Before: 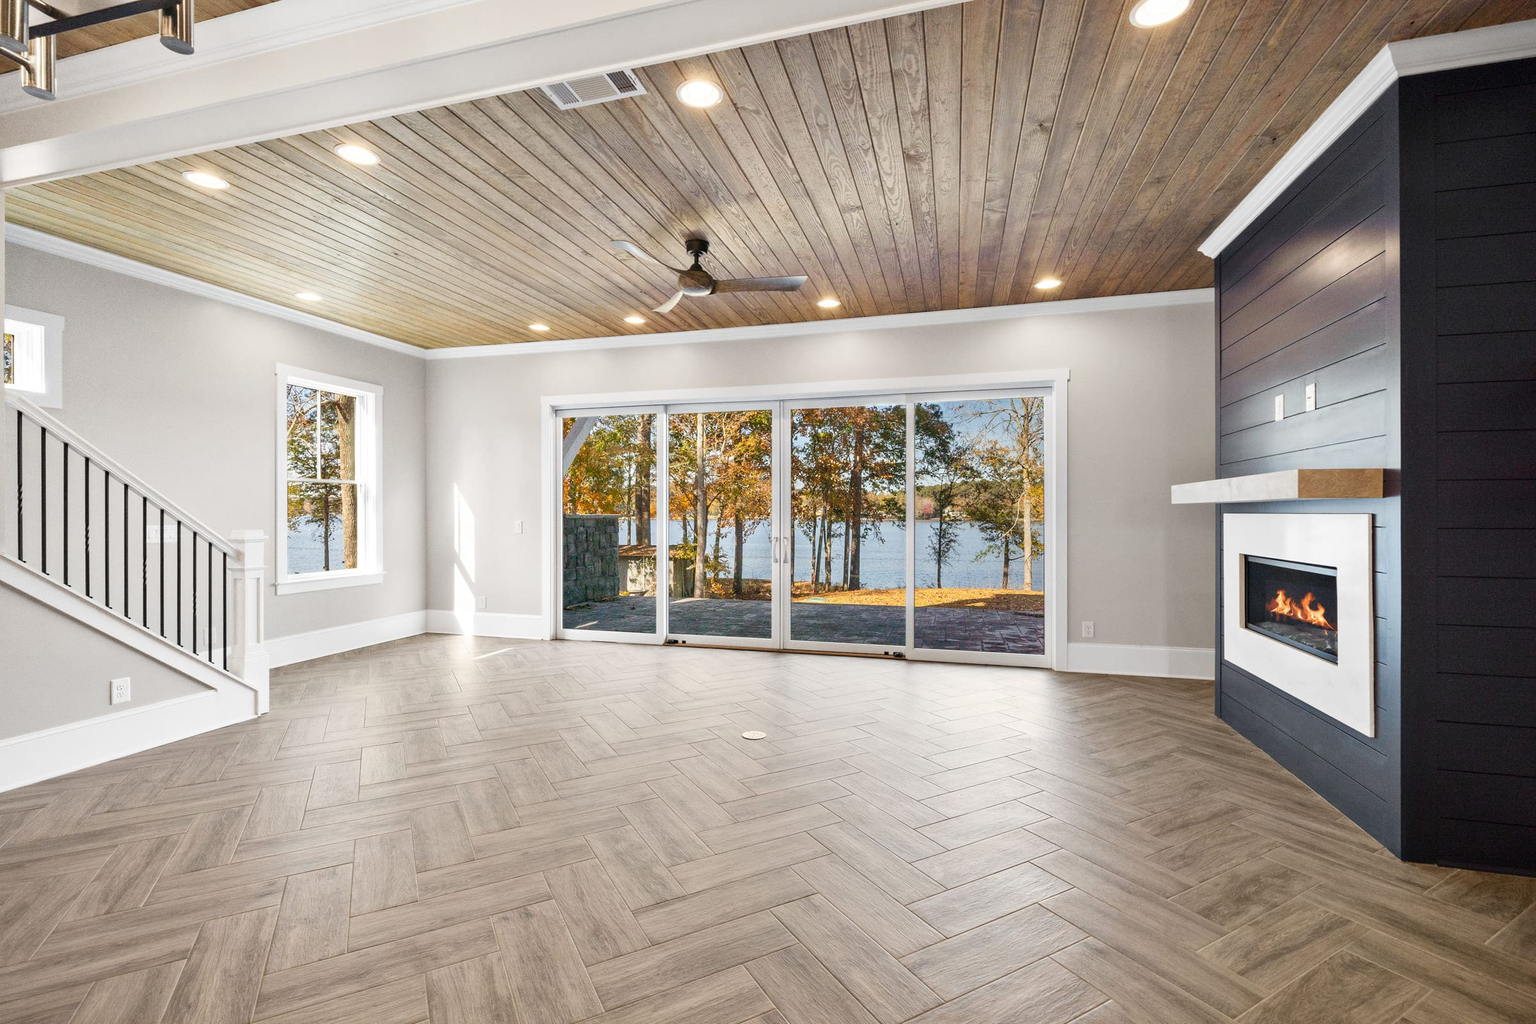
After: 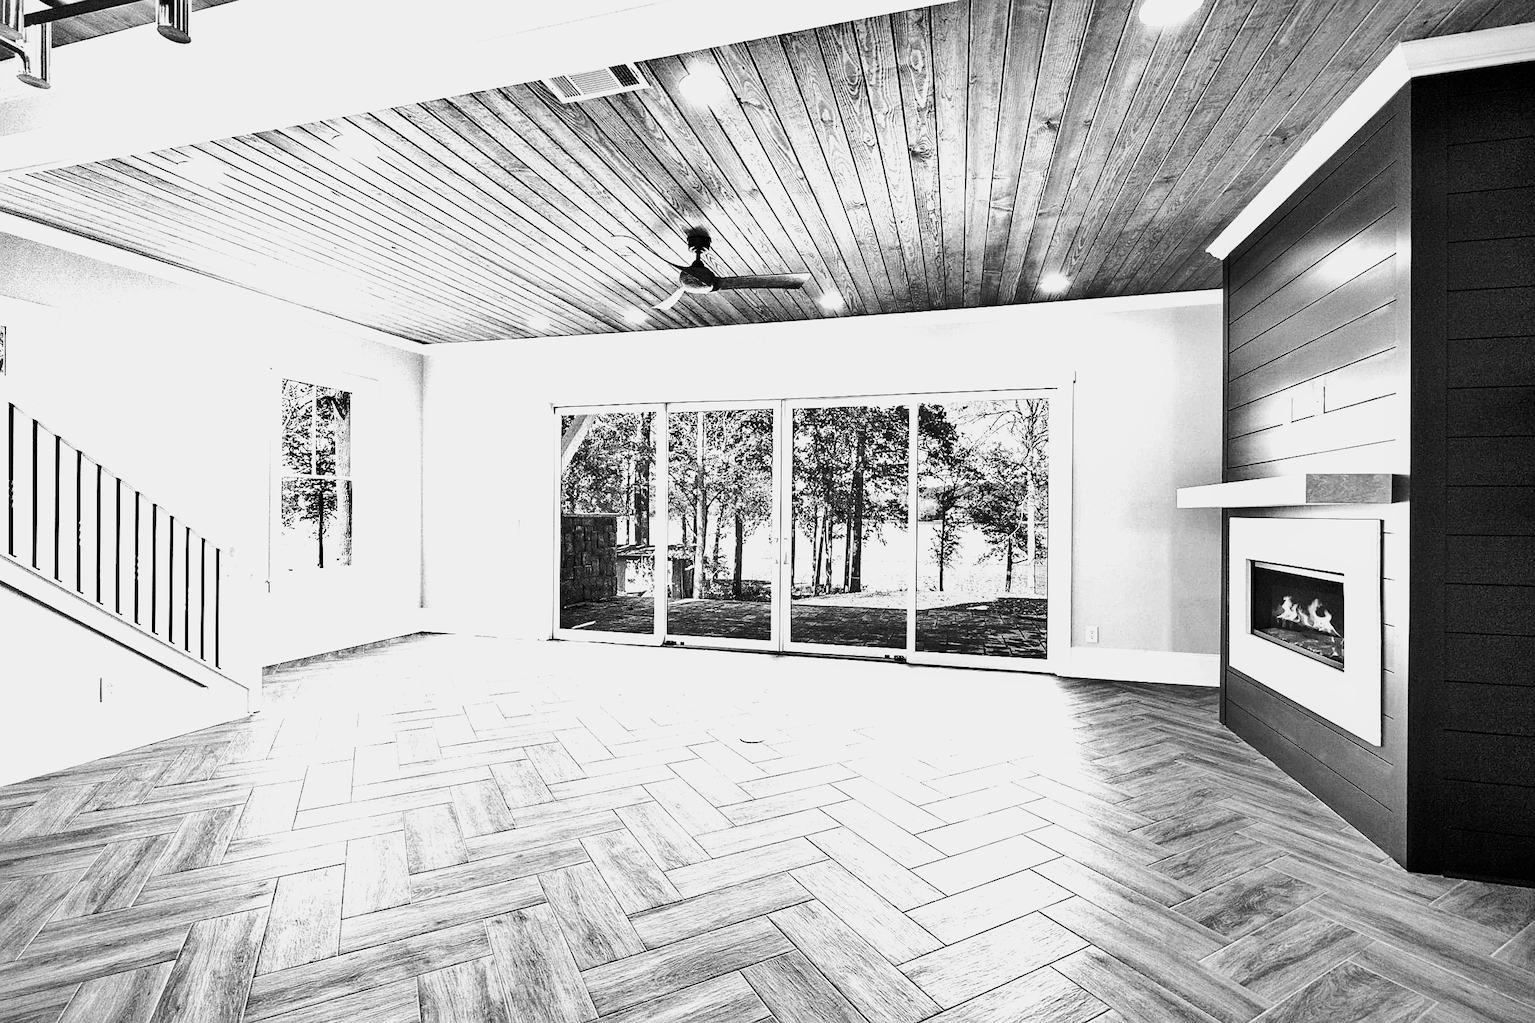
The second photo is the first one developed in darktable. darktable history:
sharpen: on, module defaults
exposure: black level correction 0, exposure 1 EV, compensate exposure bias true, compensate highlight preservation false
contrast brightness saturation: contrast 0.14
rgb levels: mode RGB, independent channels, levels [[0, 0.474, 1], [0, 0.5, 1], [0, 0.5, 1]]
shadows and highlights: radius 100.41, shadows 50.55, highlights -64.36, highlights color adjustment 49.82%, soften with gaussian
monochrome: a -71.75, b 75.82
crop and rotate: angle -0.5°
filmic rgb: black relative exposure -8.2 EV, white relative exposure 2.2 EV, threshold 3 EV, hardness 7.11, latitude 75%, contrast 1.325, highlights saturation mix -2%, shadows ↔ highlights balance 30%, preserve chrominance no, color science v5 (2021), contrast in shadows safe, contrast in highlights safe, enable highlight reconstruction true
